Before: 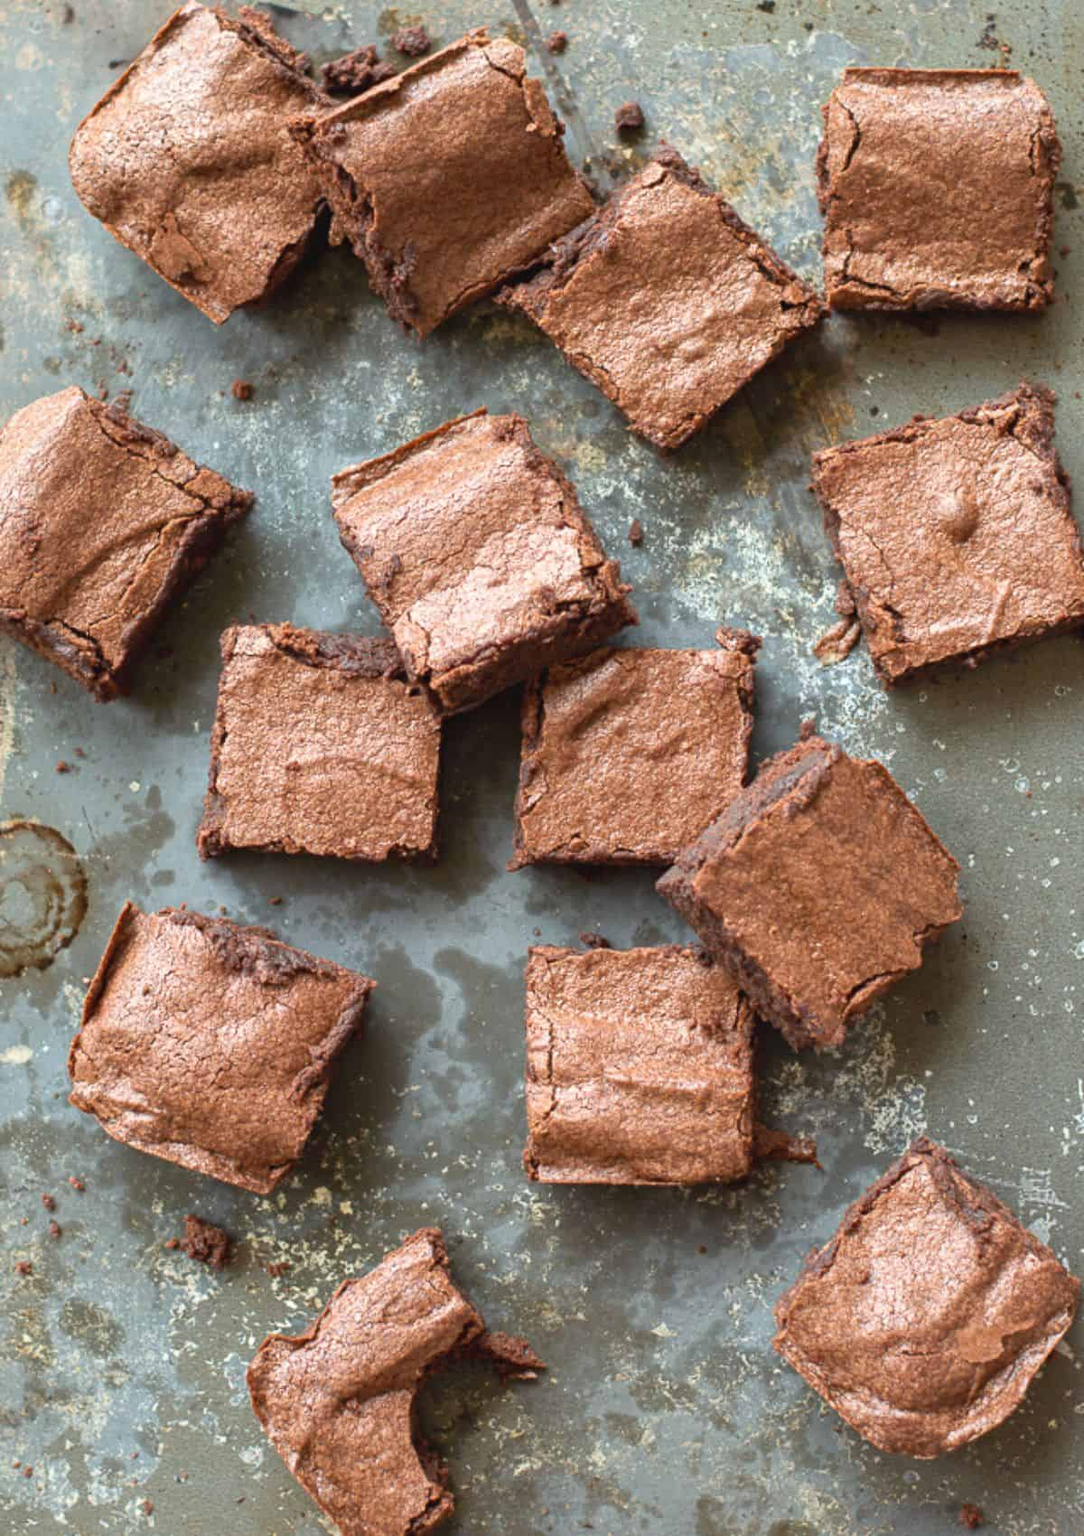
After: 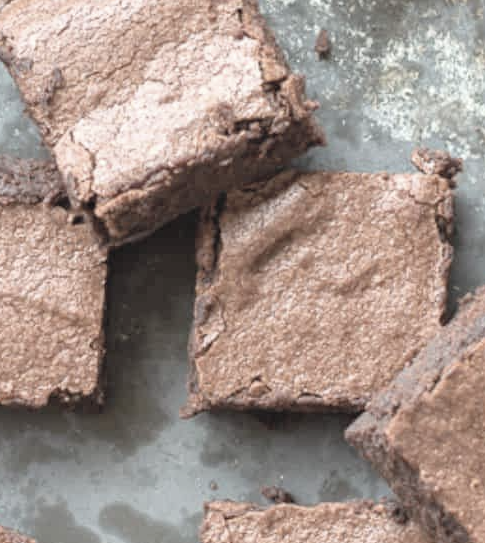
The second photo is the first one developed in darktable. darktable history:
crop: left 31.751%, top 32.172%, right 27.8%, bottom 35.83%
contrast brightness saturation: brightness 0.18, saturation -0.5
